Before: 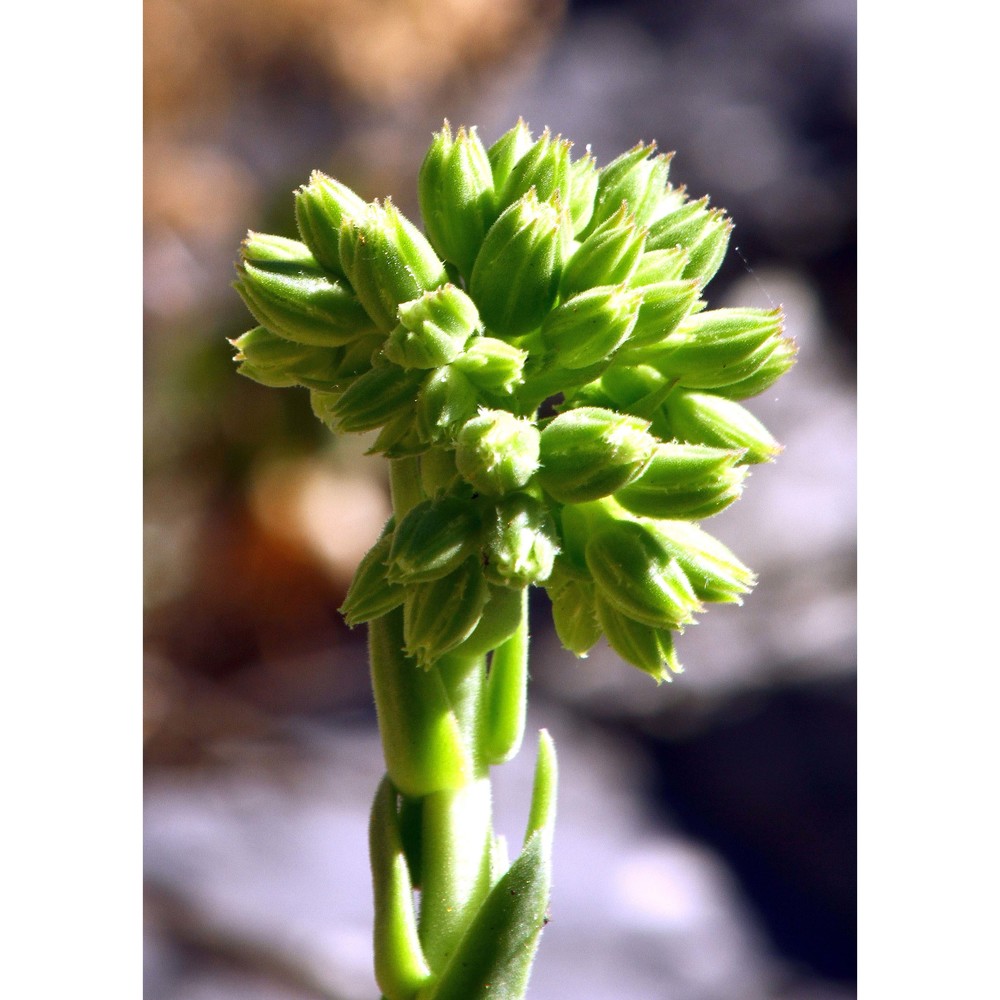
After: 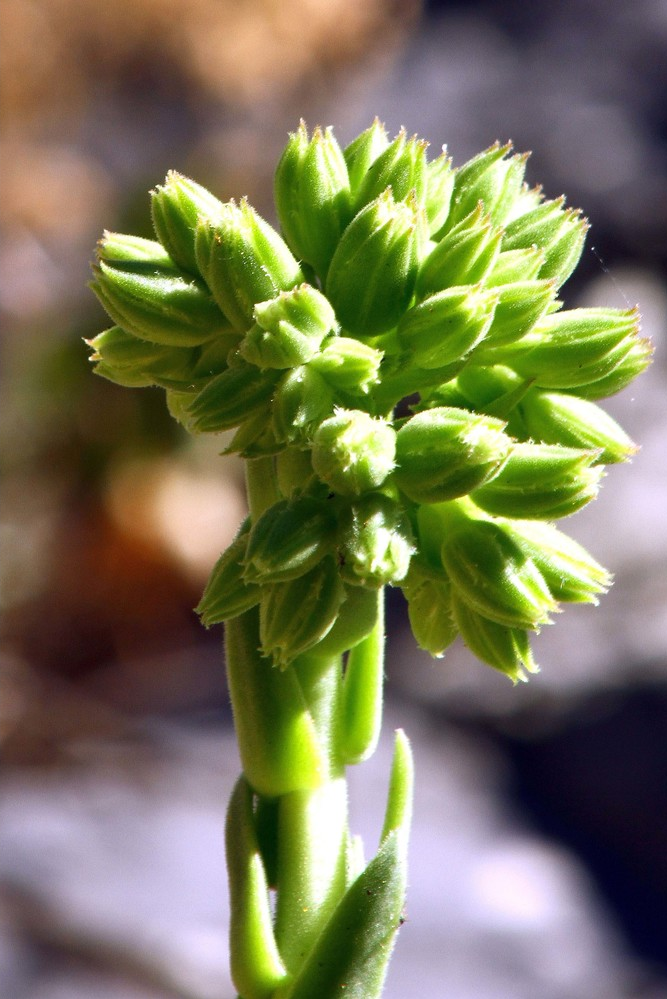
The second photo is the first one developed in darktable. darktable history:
crop and rotate: left 14.419%, right 18.794%
